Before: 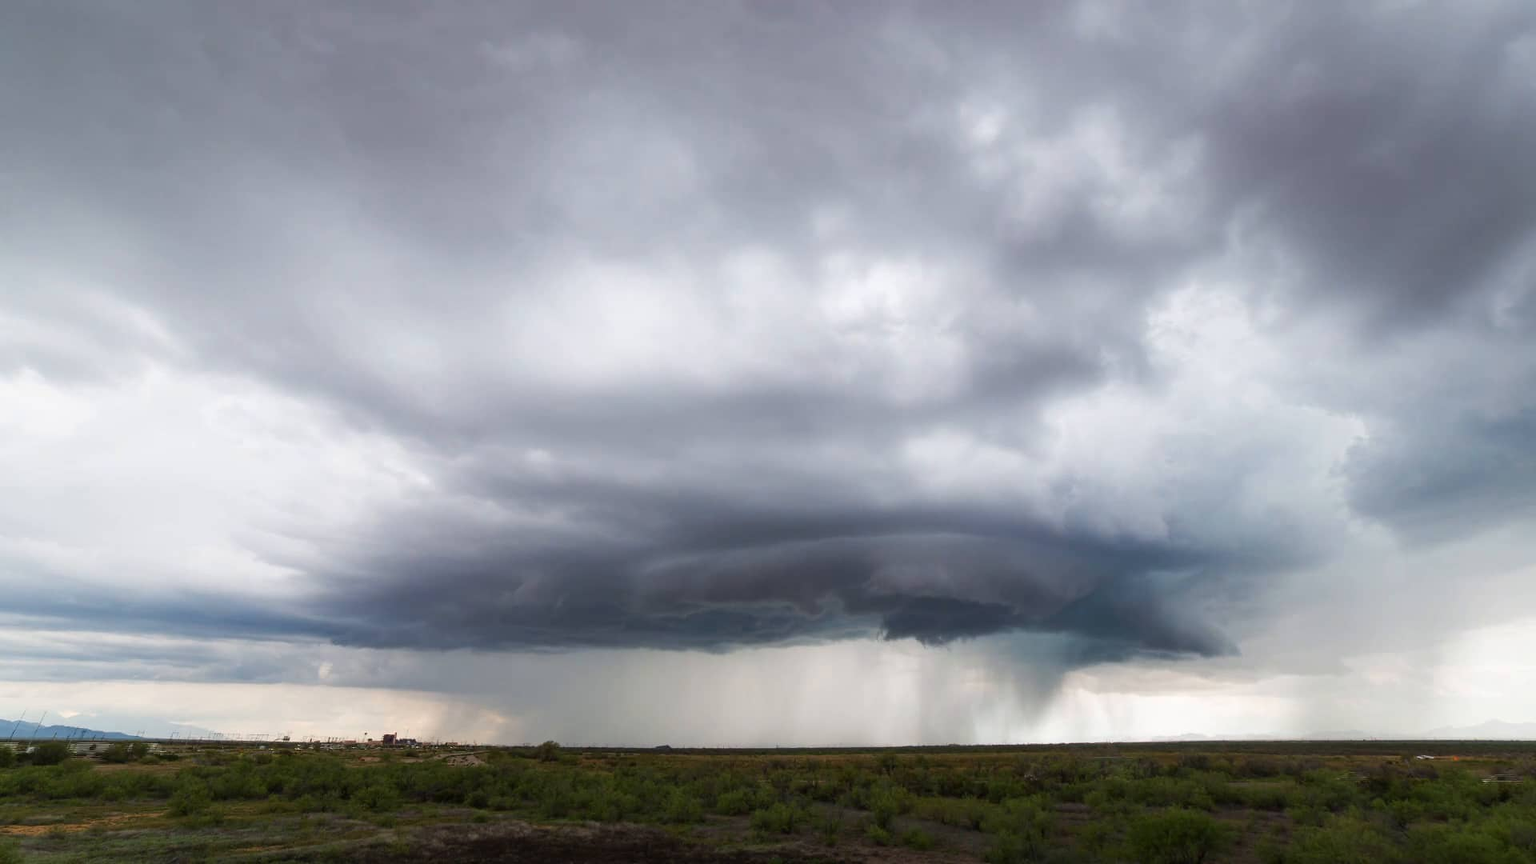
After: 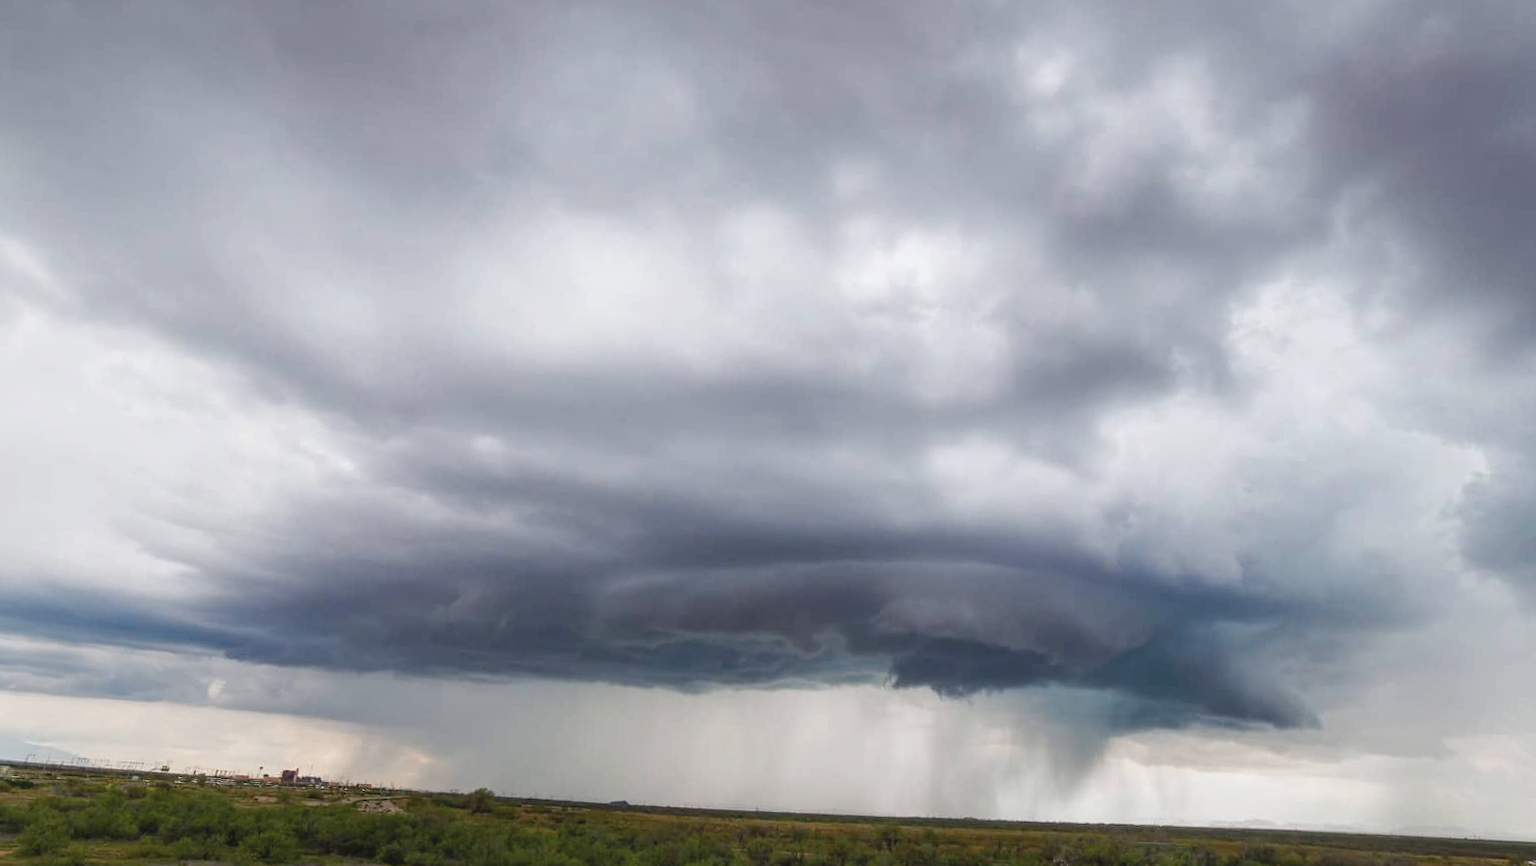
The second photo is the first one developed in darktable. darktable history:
crop and rotate: angle -2.99°, left 5.04%, top 5.218%, right 4.62%, bottom 4.172%
contrast brightness saturation: contrast -0.166, brightness 0.053, saturation -0.126
color balance rgb: shadows lift › chroma 1.023%, shadows lift › hue 243.22°, linear chroma grading › global chroma 0.926%, perceptual saturation grading › global saturation 20%, perceptual saturation grading › highlights -25.563%, perceptual saturation grading › shadows 24.256%
local contrast: highlights 61%, detail 143%, midtone range 0.434
